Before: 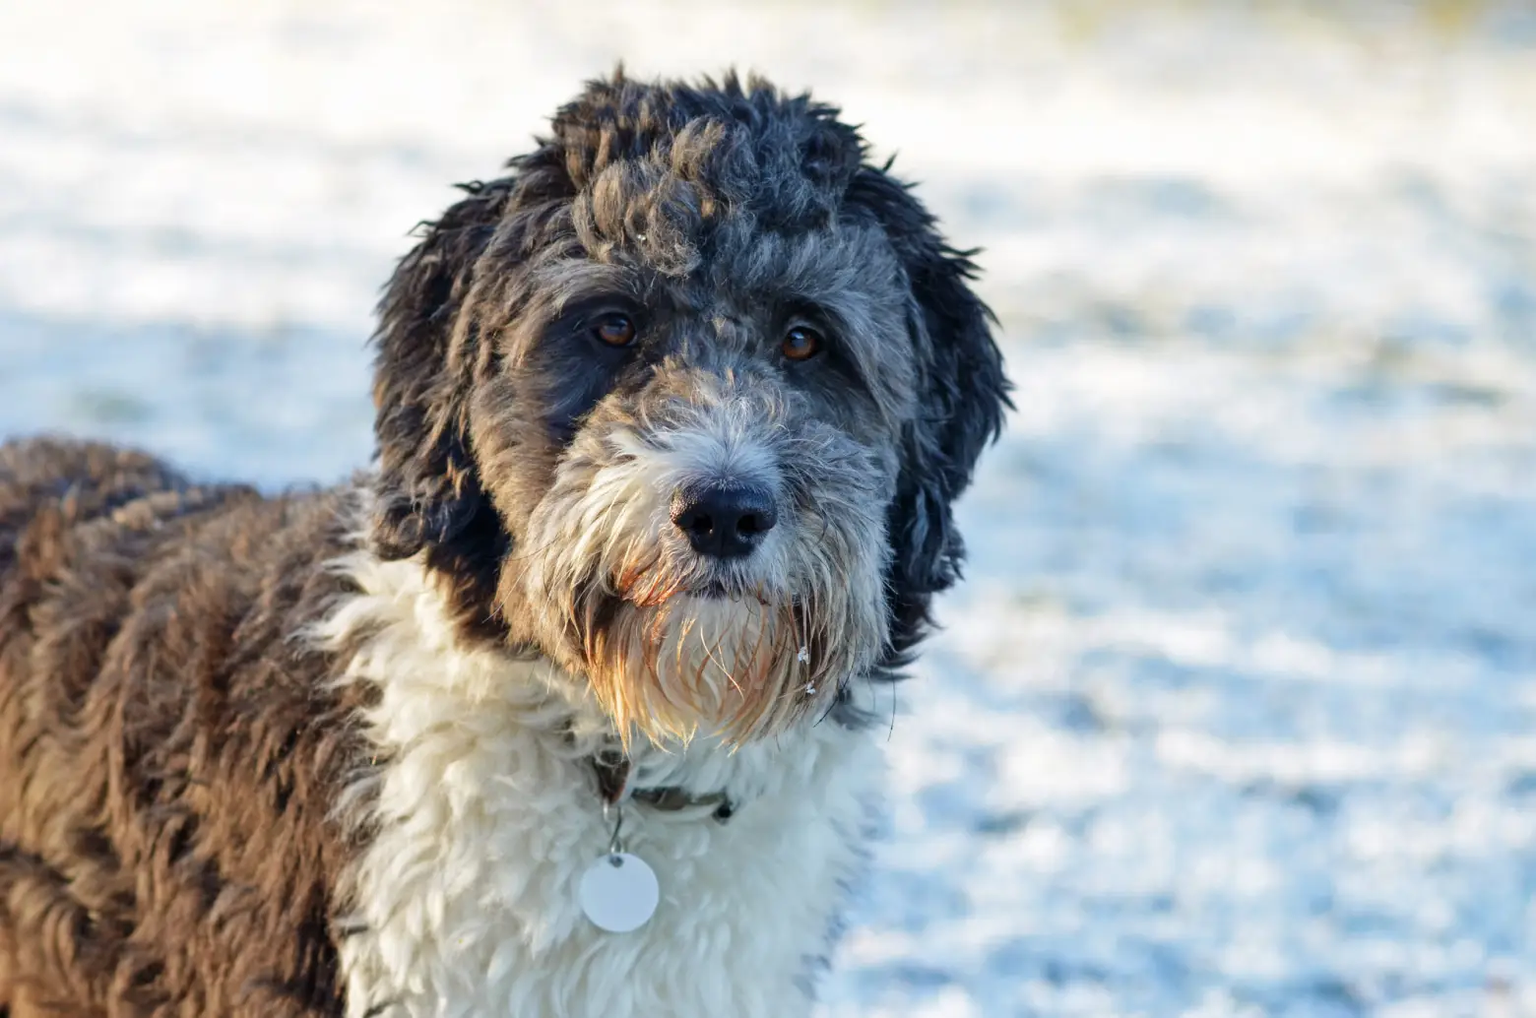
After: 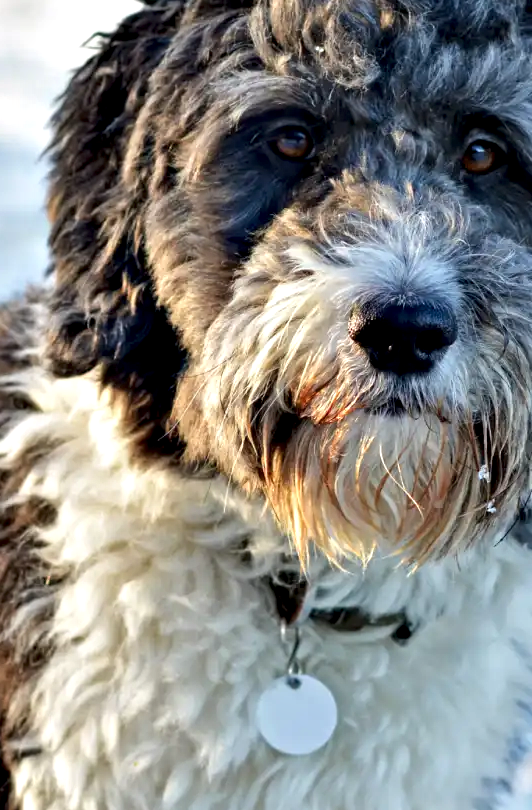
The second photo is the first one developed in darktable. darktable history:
crop and rotate: left 21.286%, top 18.598%, right 44.6%, bottom 2.986%
contrast equalizer: y [[0.6 ×6], [0.55 ×6], [0 ×6], [0 ×6], [0 ×6]]
